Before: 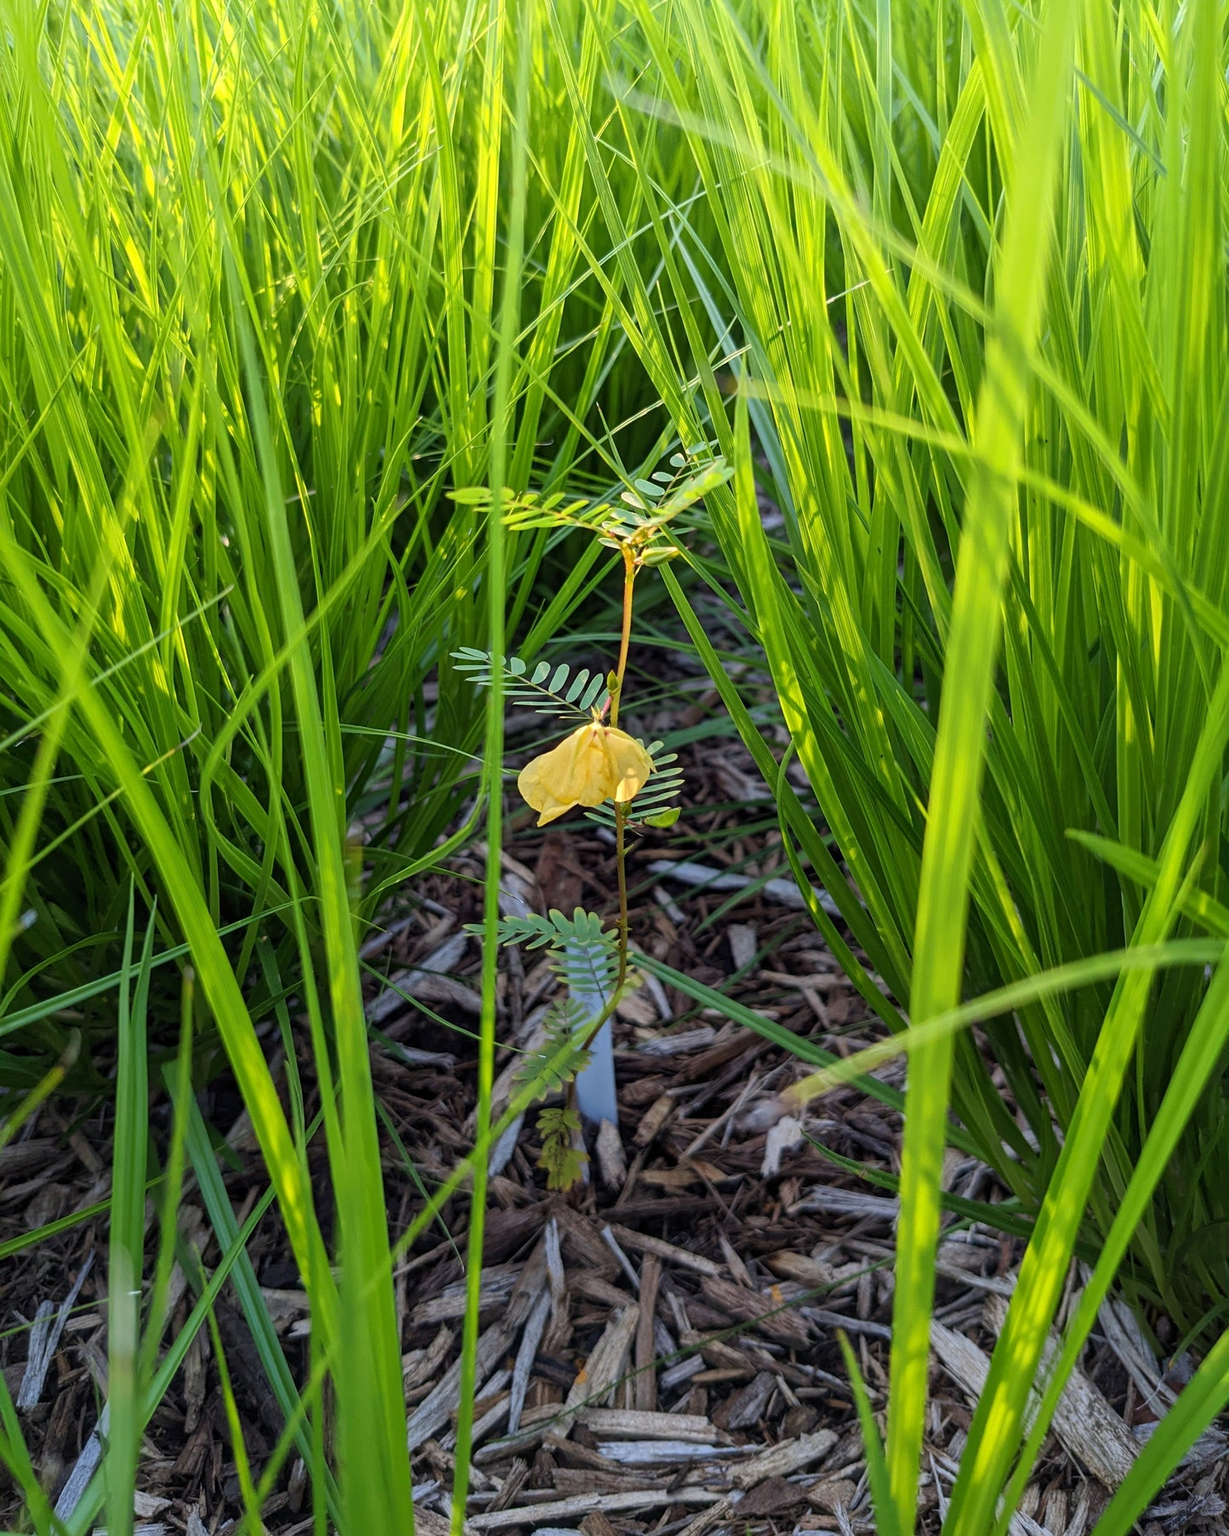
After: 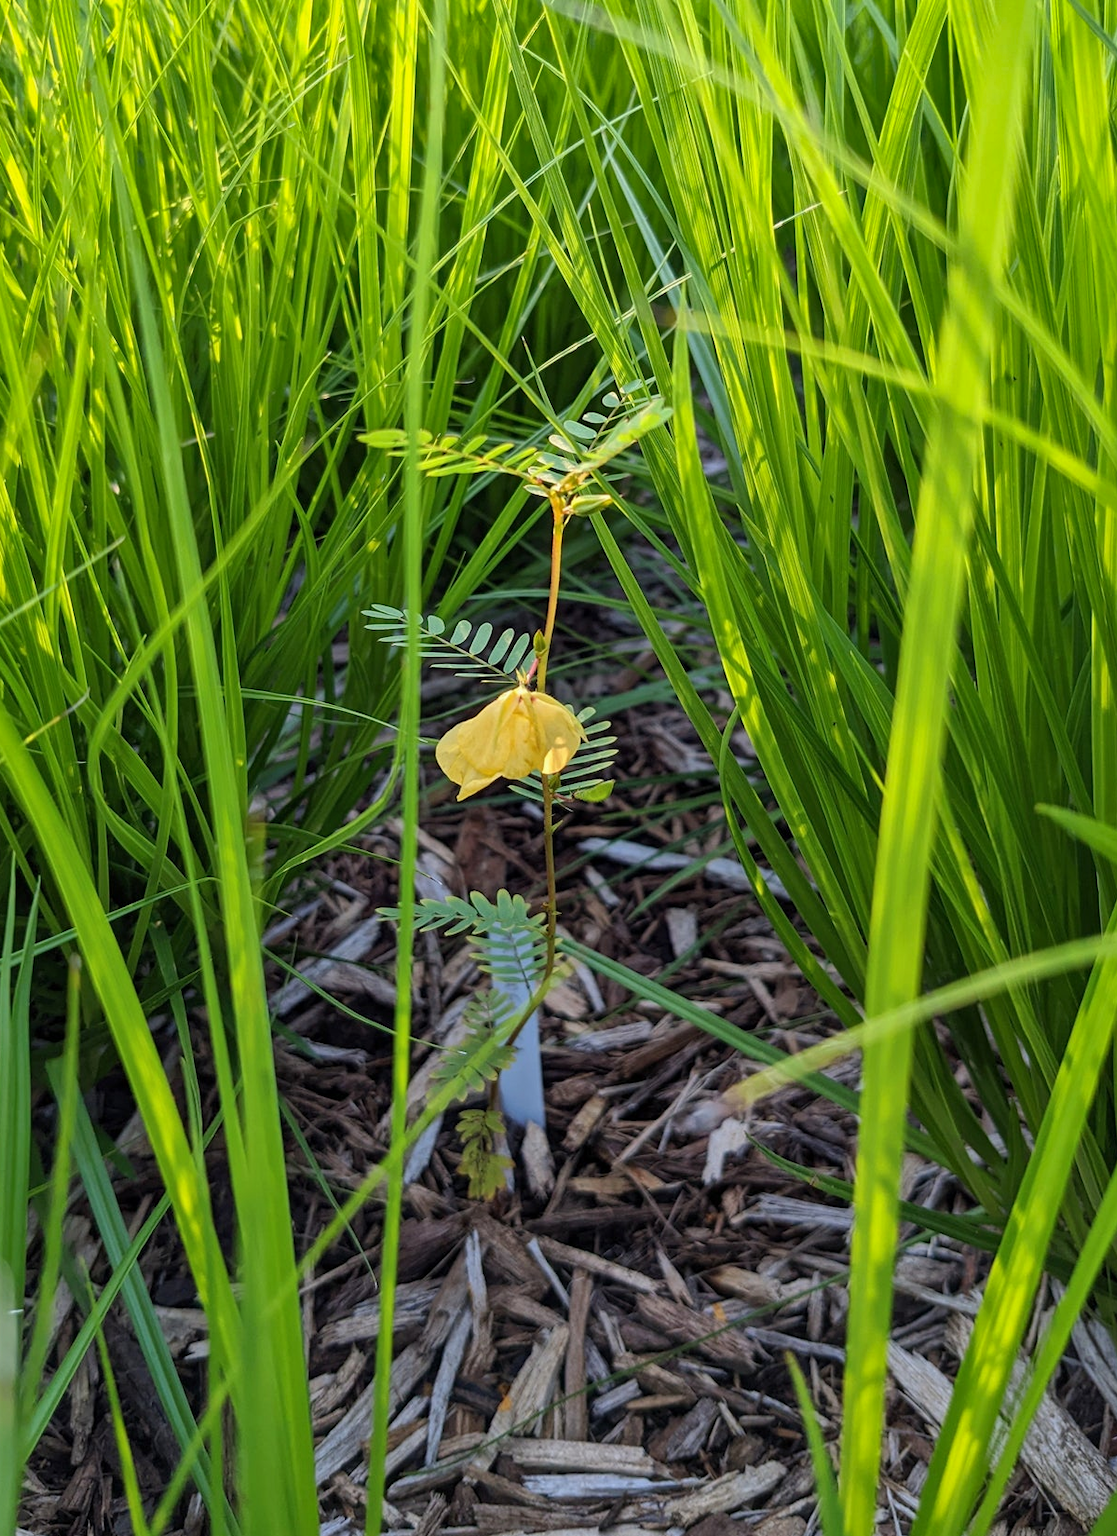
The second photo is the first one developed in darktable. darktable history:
crop: left 9.774%, top 6.239%, right 7.147%, bottom 2.412%
shadows and highlights: shadows 43.52, white point adjustment -1.43, soften with gaussian
